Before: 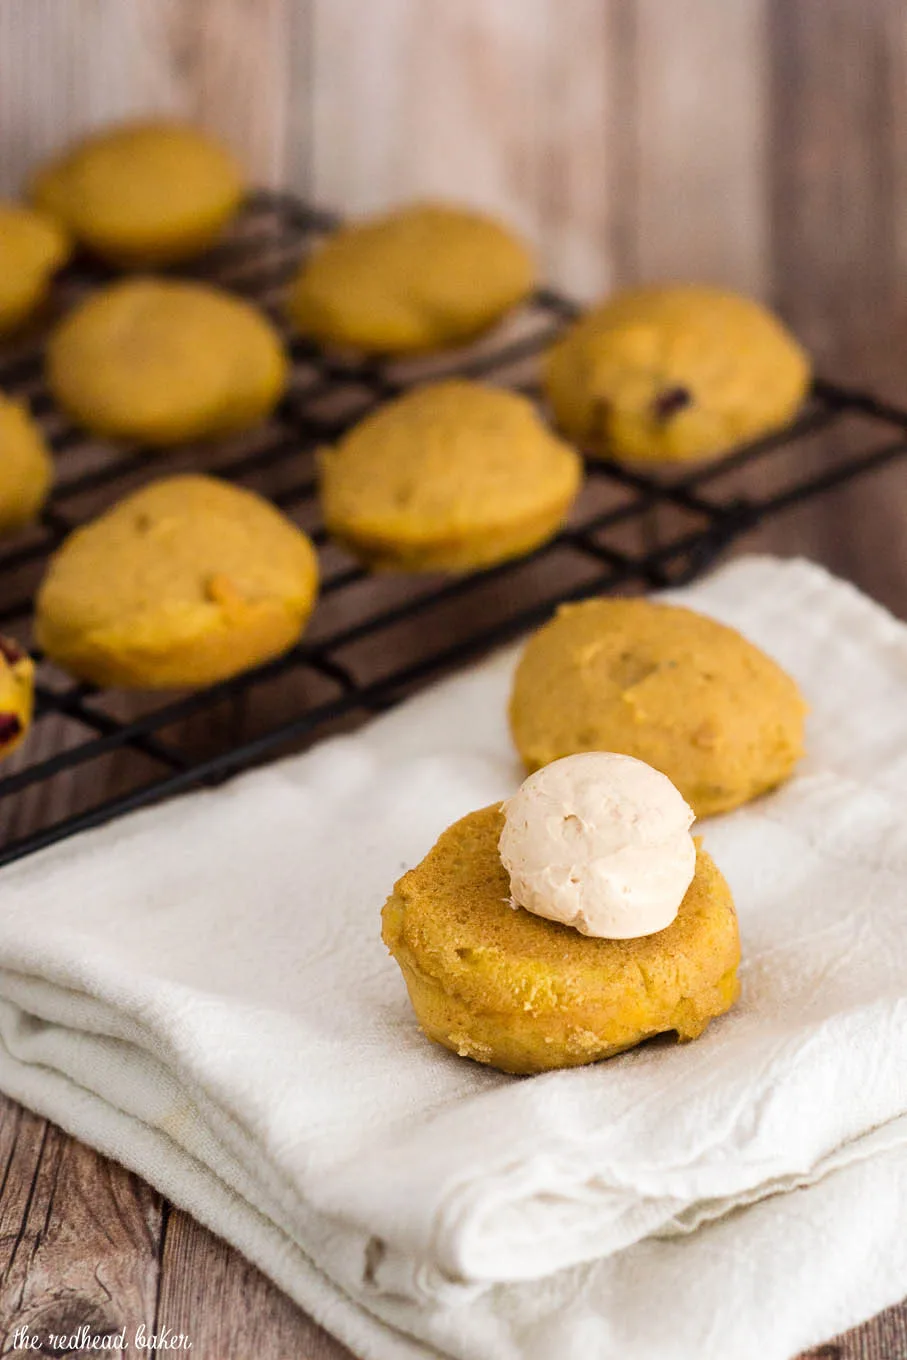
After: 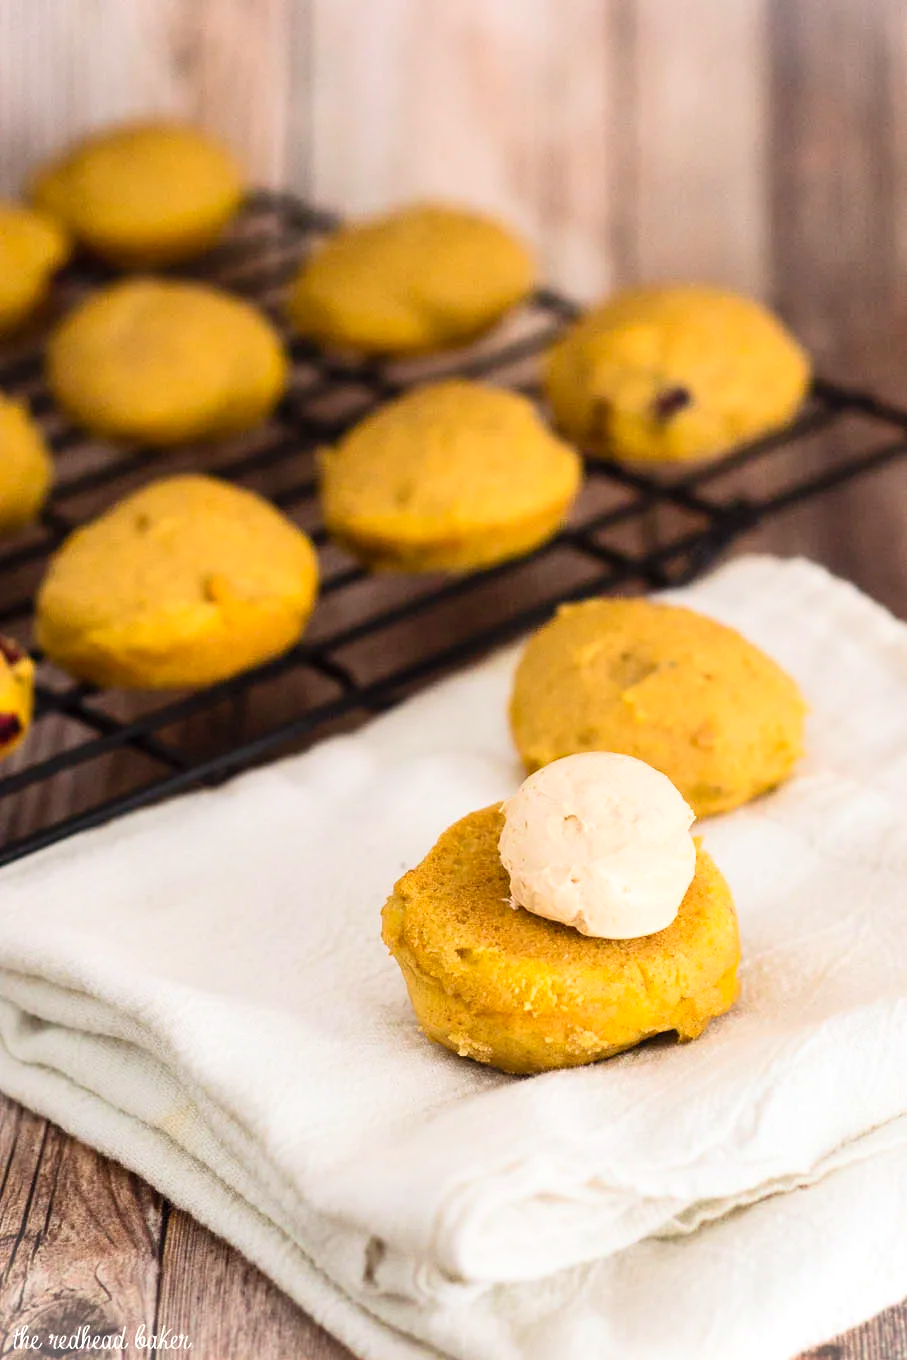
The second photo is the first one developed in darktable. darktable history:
vignetting: fall-off start 100%, brightness 0.3, saturation 0
contrast brightness saturation: contrast 0.2, brightness 0.16, saturation 0.22
